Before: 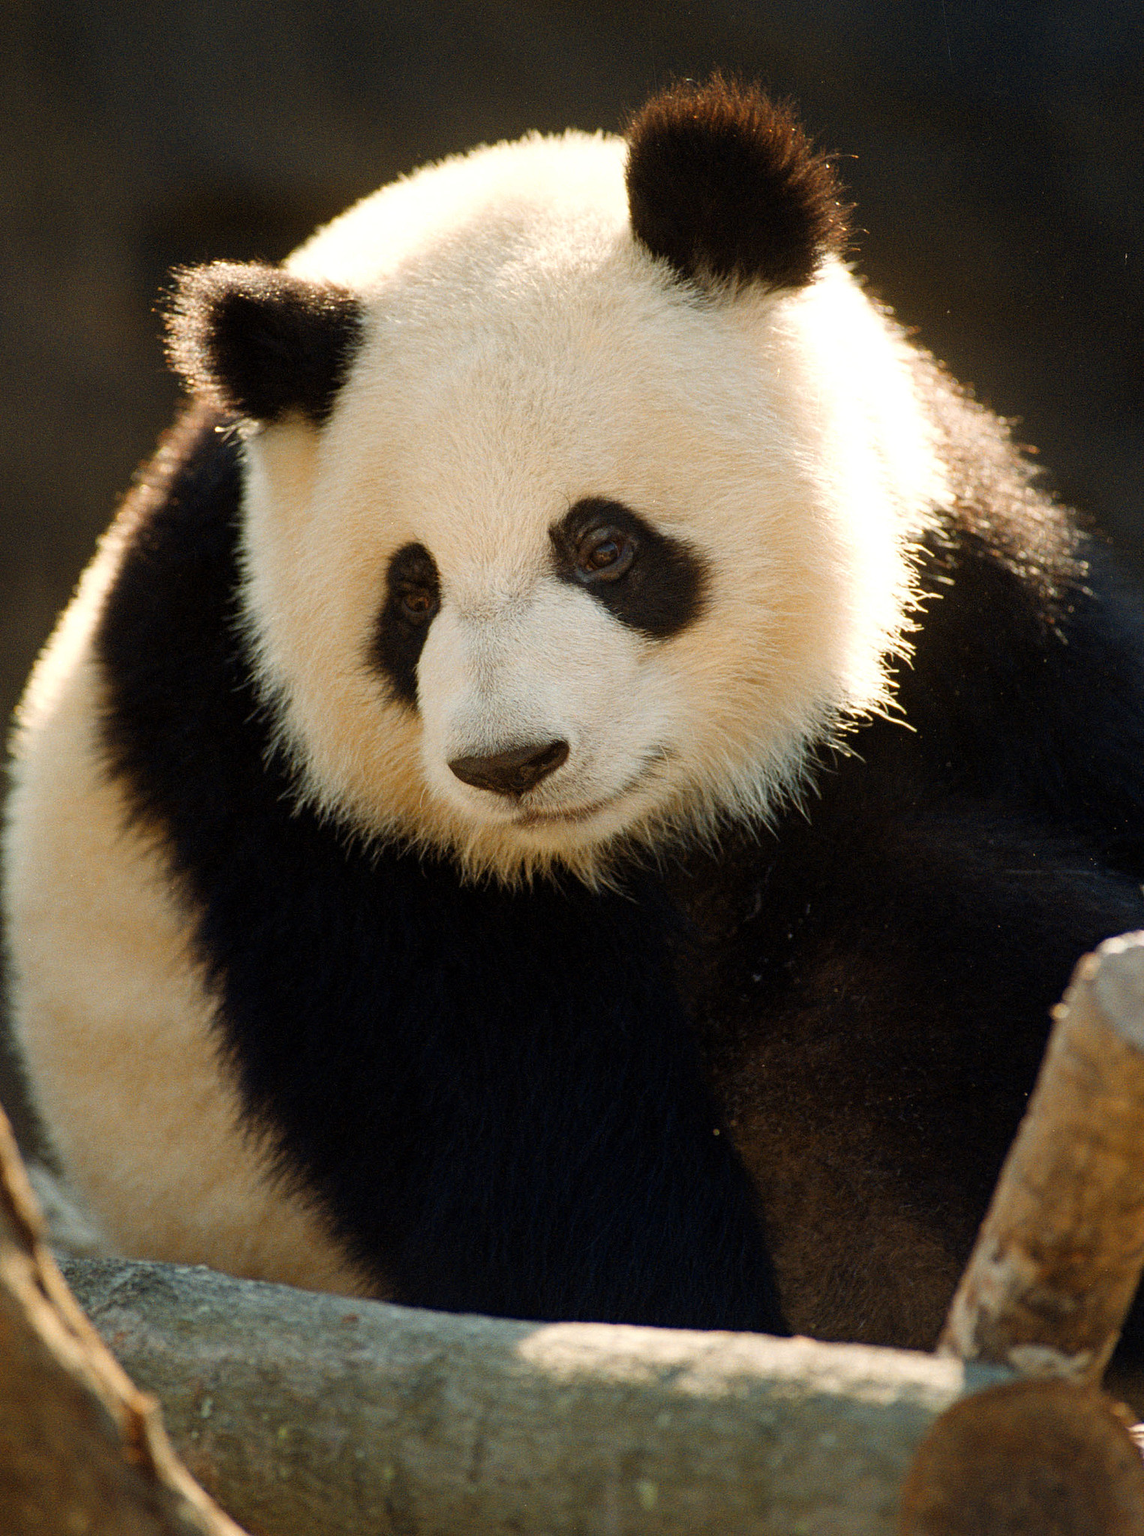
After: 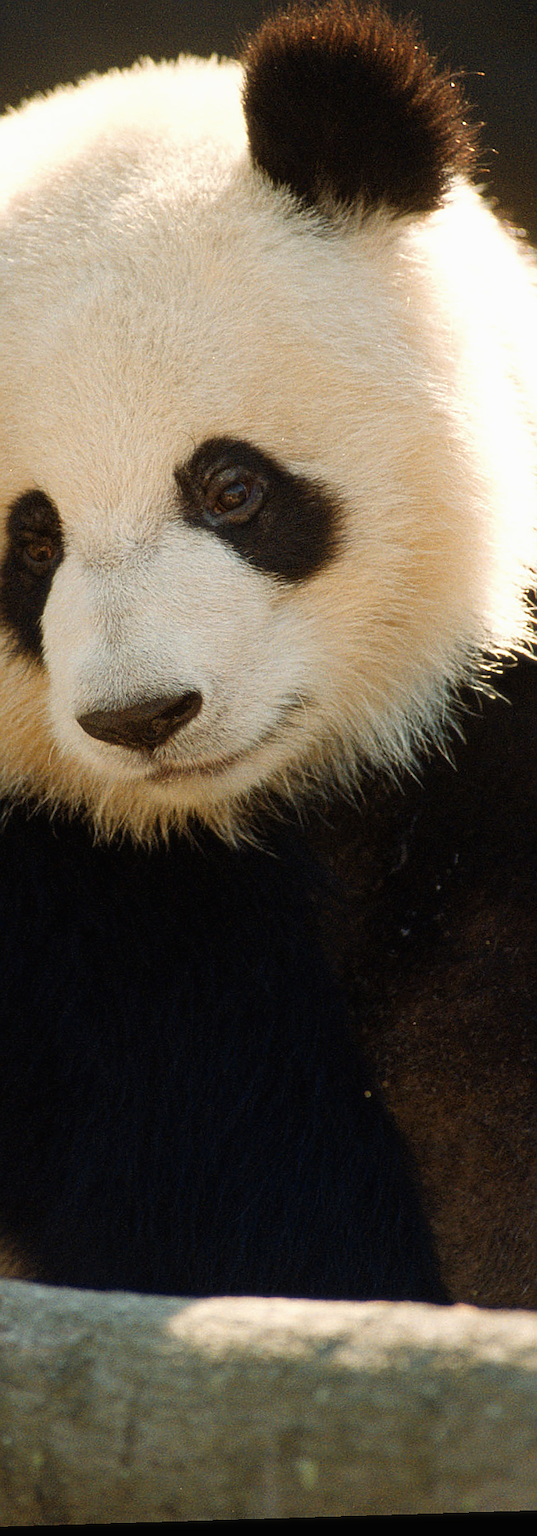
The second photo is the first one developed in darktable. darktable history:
rotate and perspective: rotation -1.75°, automatic cropping off
sharpen: on, module defaults
crop: left 33.452%, top 6.025%, right 23.155%
contrast brightness saturation: contrast -0.02, brightness -0.01, saturation 0.03
soften: size 10%, saturation 50%, brightness 0.2 EV, mix 10%
